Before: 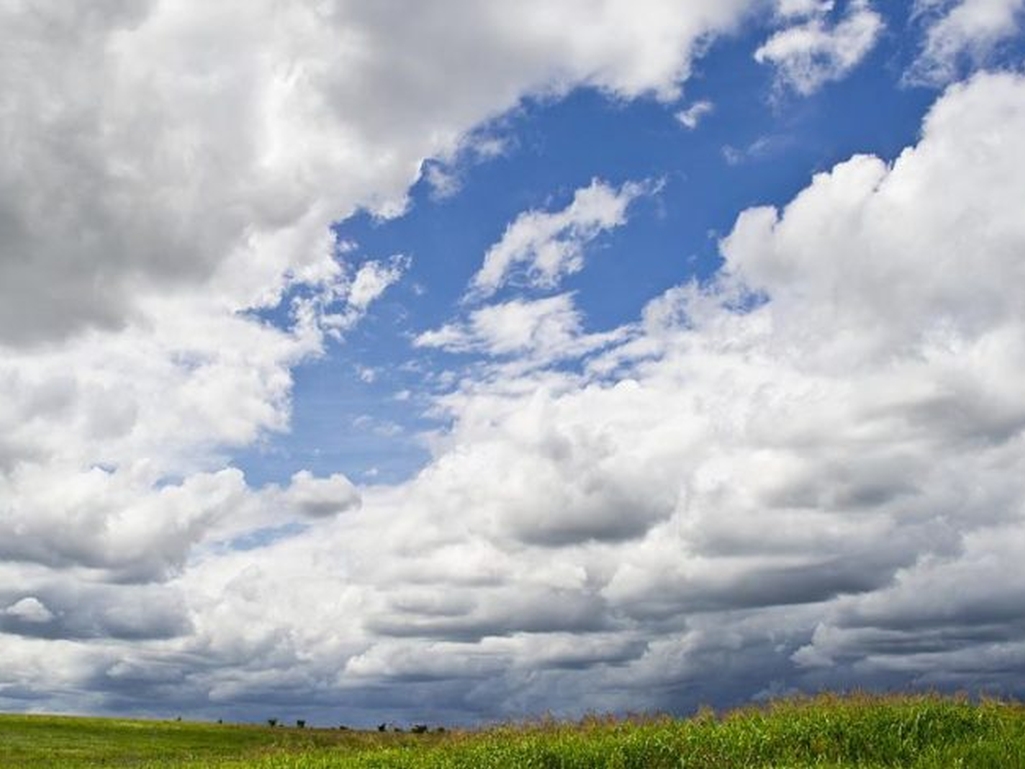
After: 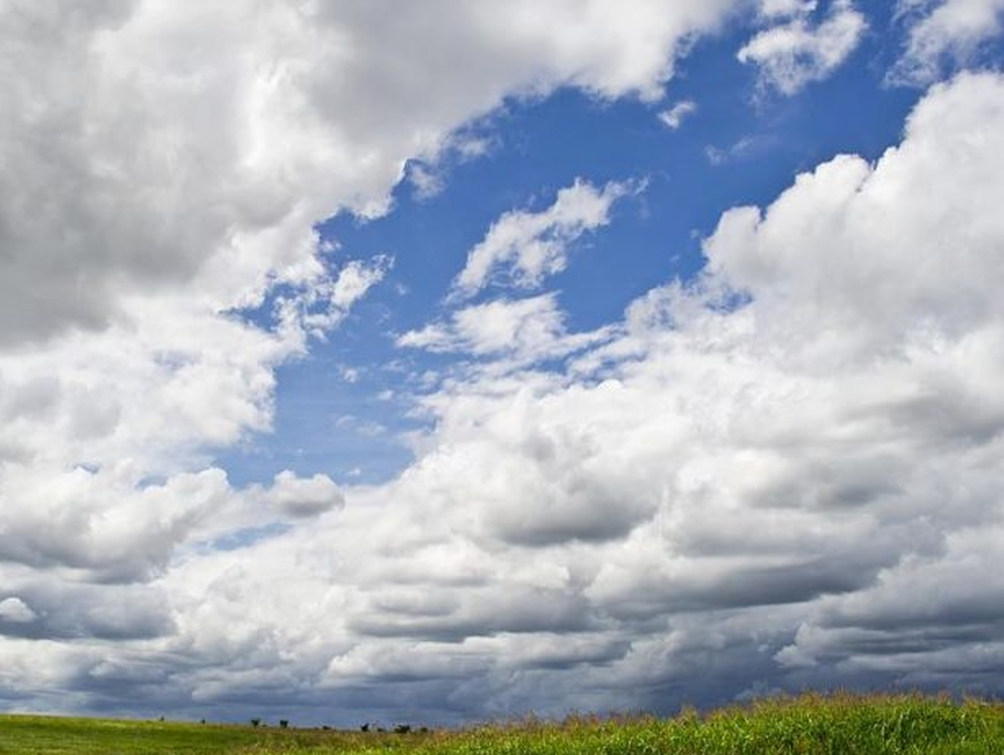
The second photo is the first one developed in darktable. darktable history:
crop: left 1.713%, right 0.271%, bottom 1.778%
tone equalizer: edges refinement/feathering 500, mask exposure compensation -1.57 EV, preserve details no
